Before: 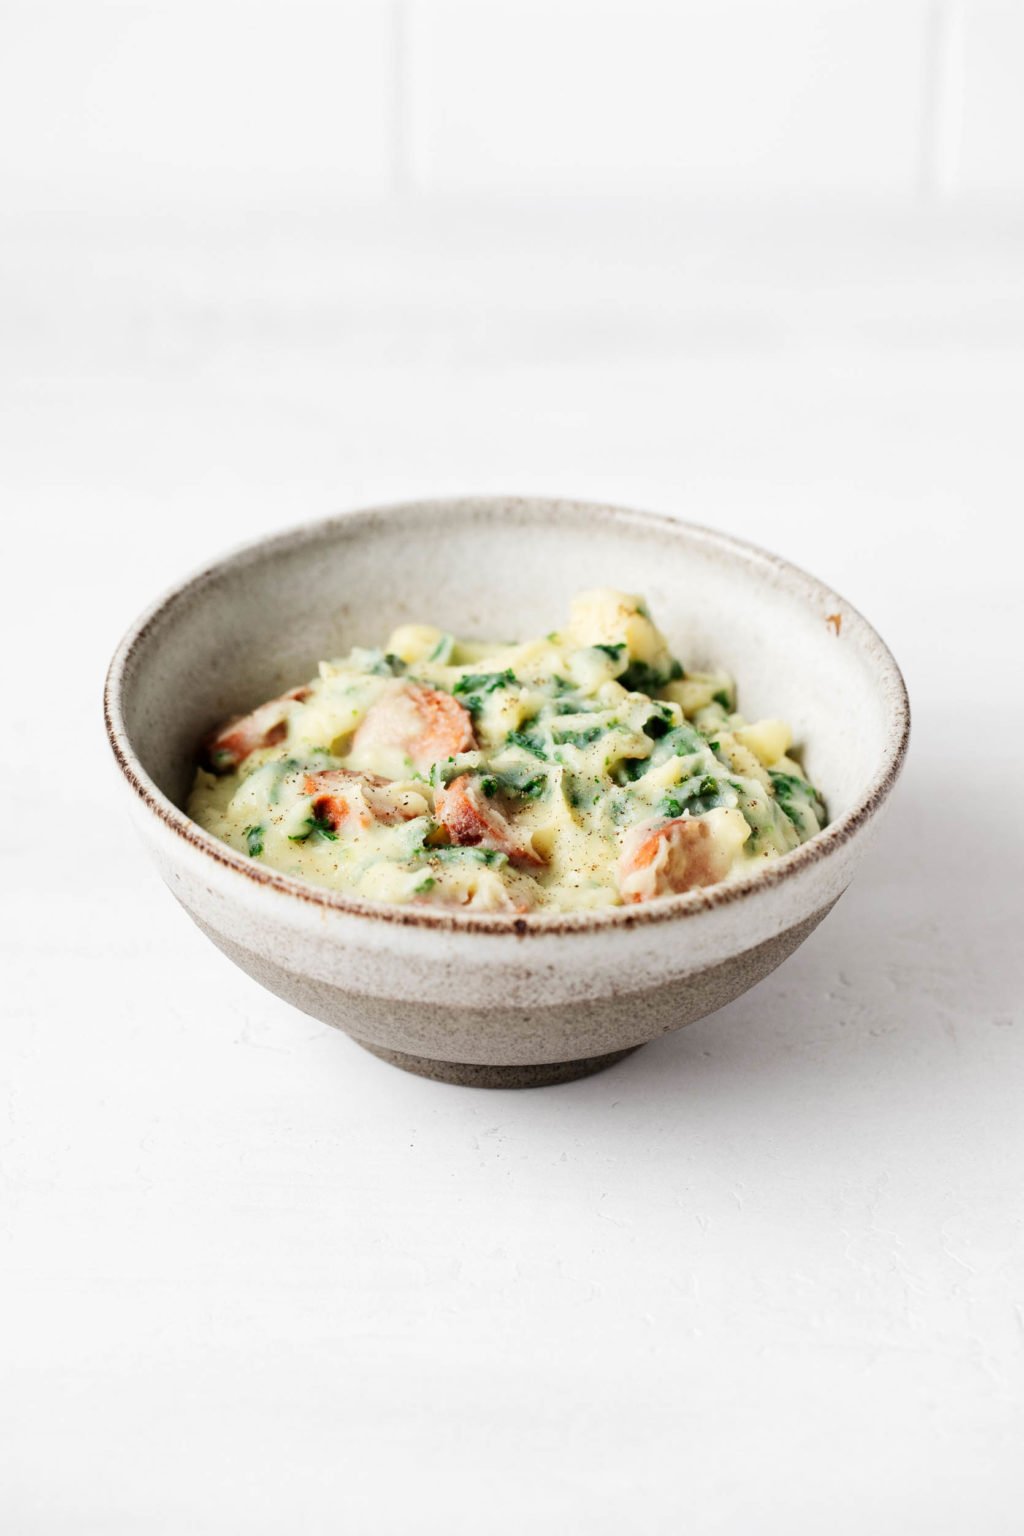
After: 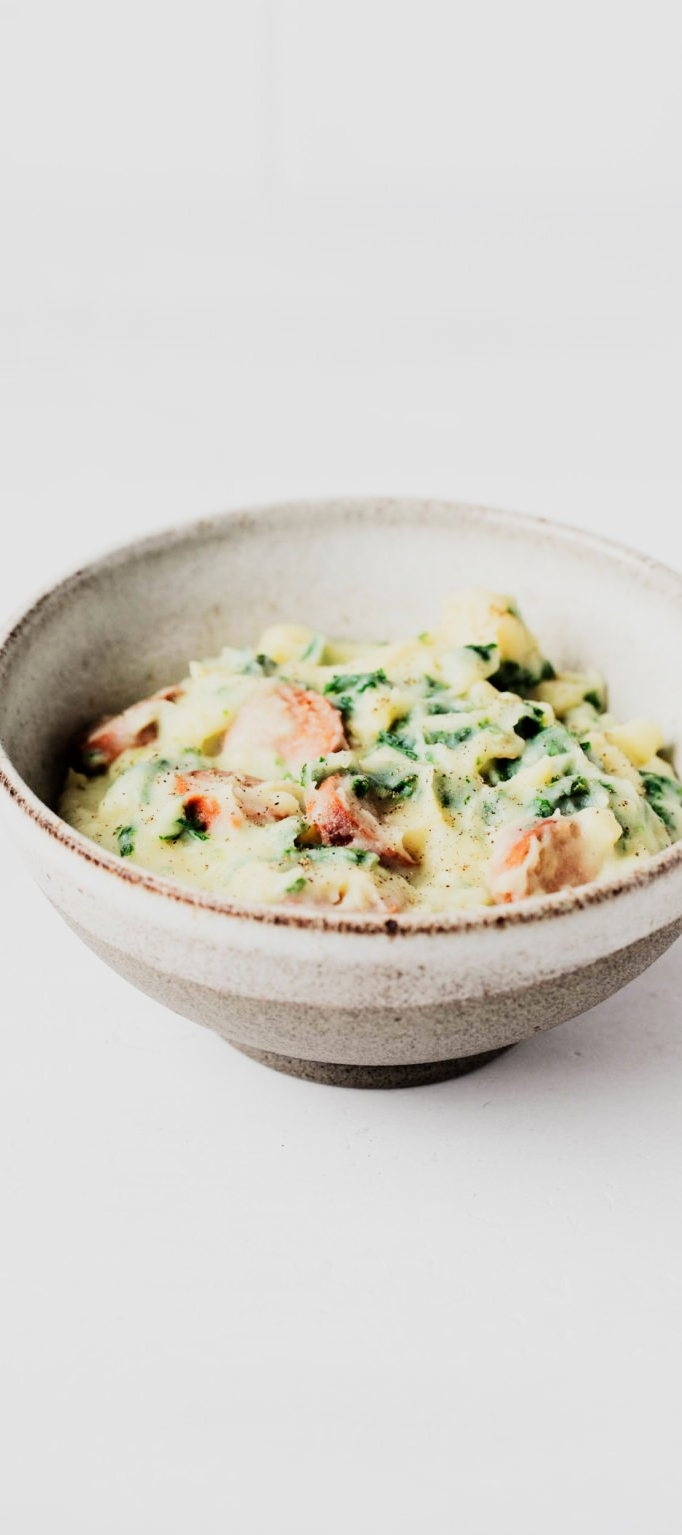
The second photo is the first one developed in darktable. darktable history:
filmic rgb: black relative exposure -7.5 EV, white relative exposure 5 EV, hardness 3.31, contrast 1.3, contrast in shadows safe
crop and rotate: left 12.673%, right 20.66%
exposure: black level correction 0, exposure 0.2 EV, compensate exposure bias true, compensate highlight preservation false
